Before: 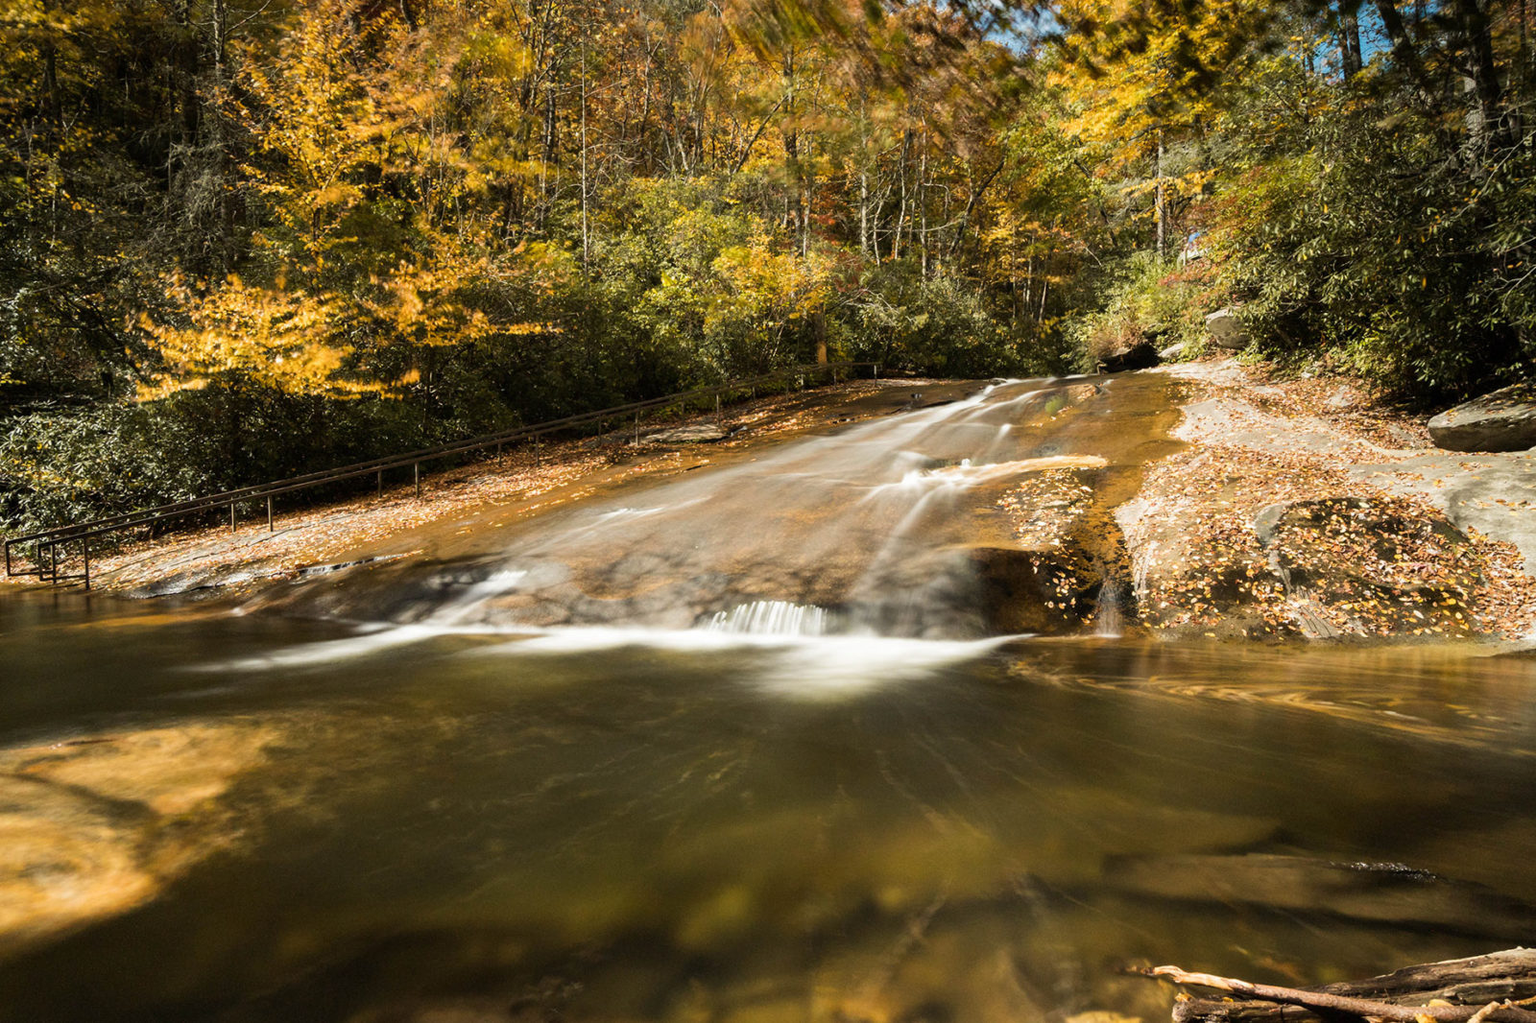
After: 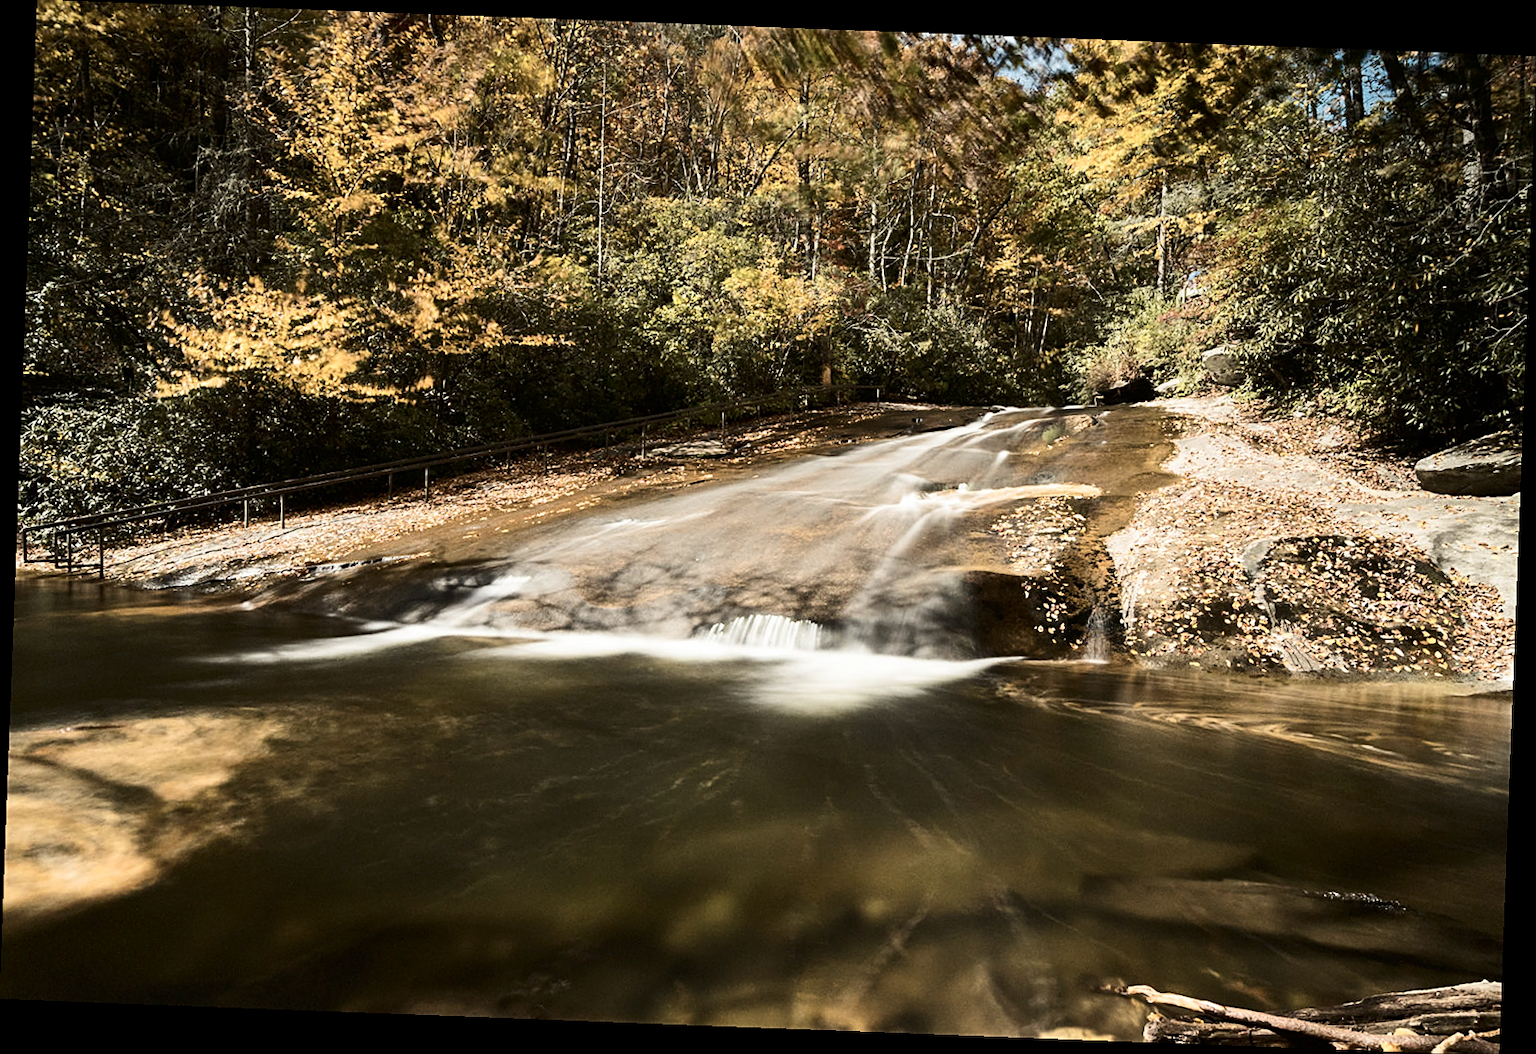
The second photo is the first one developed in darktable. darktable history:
sharpen: on, module defaults
rotate and perspective: rotation 2.17°, automatic cropping off
contrast brightness saturation: contrast 0.25, saturation -0.31
